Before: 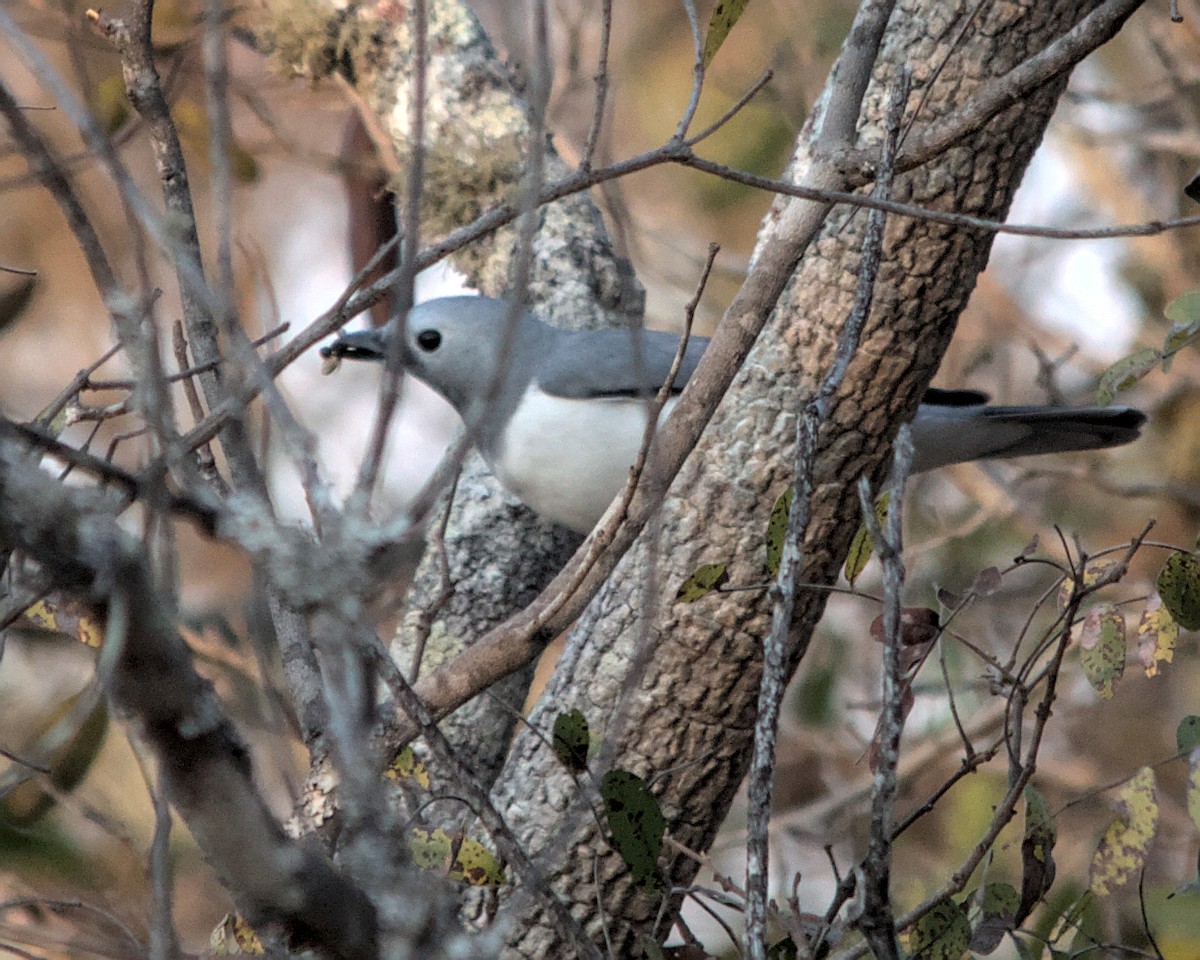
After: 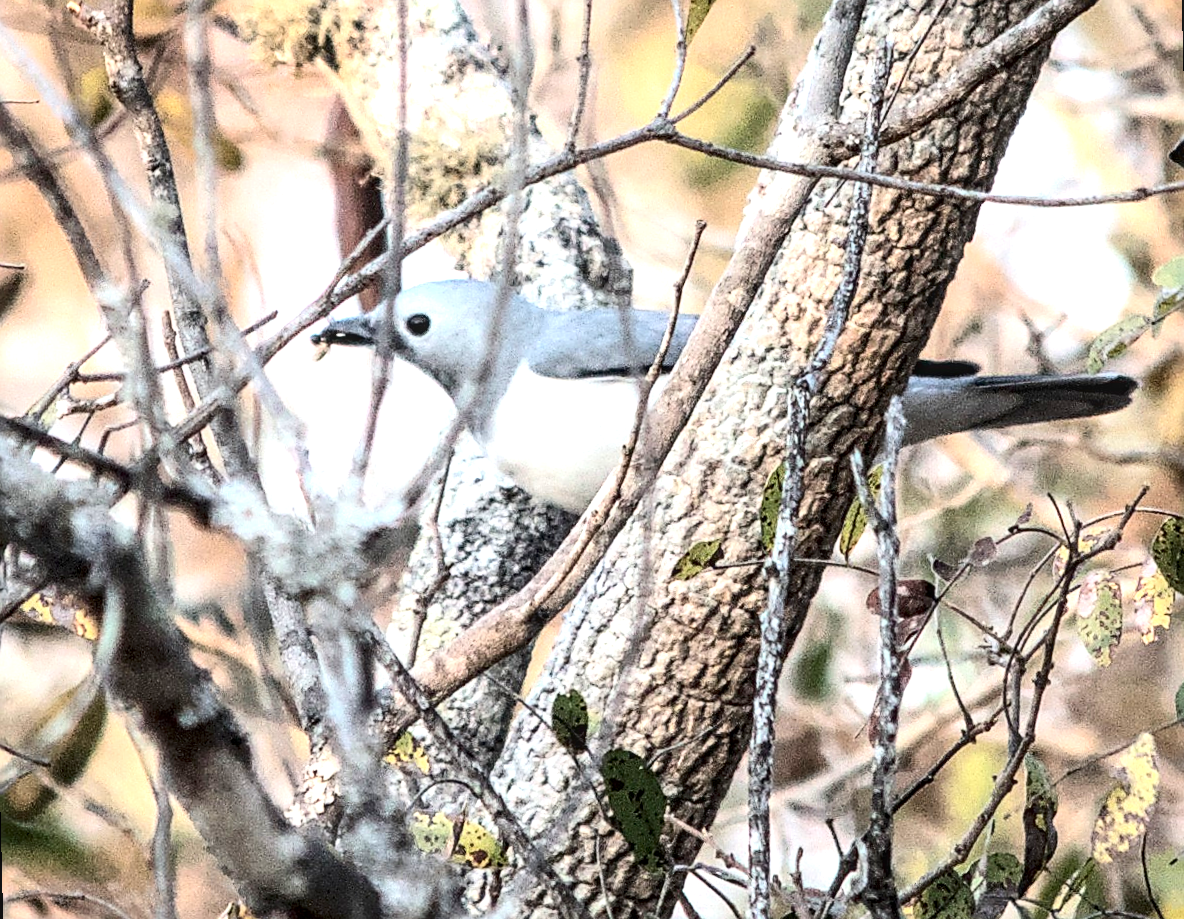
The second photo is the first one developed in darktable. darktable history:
rotate and perspective: rotation -1.42°, crop left 0.016, crop right 0.984, crop top 0.035, crop bottom 0.965
exposure: black level correction 0, exposure 1.4 EV, compensate highlight preservation false
sharpen: on, module defaults
local contrast: on, module defaults
contrast brightness saturation: contrast 0.28
